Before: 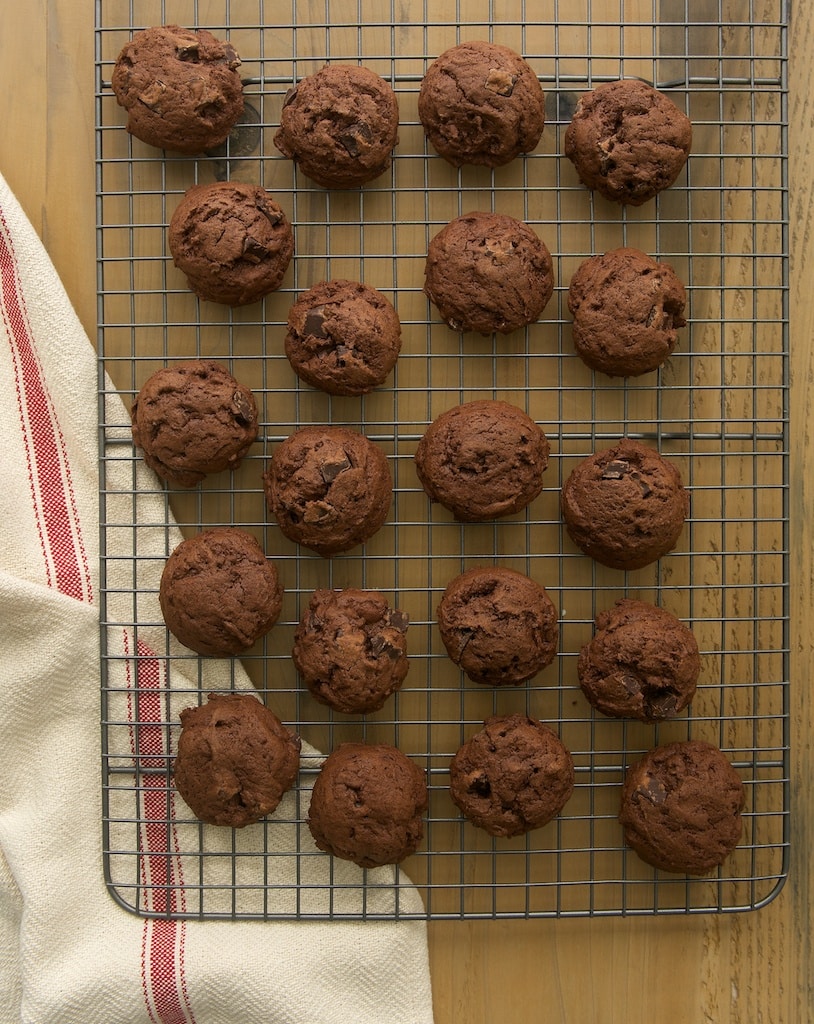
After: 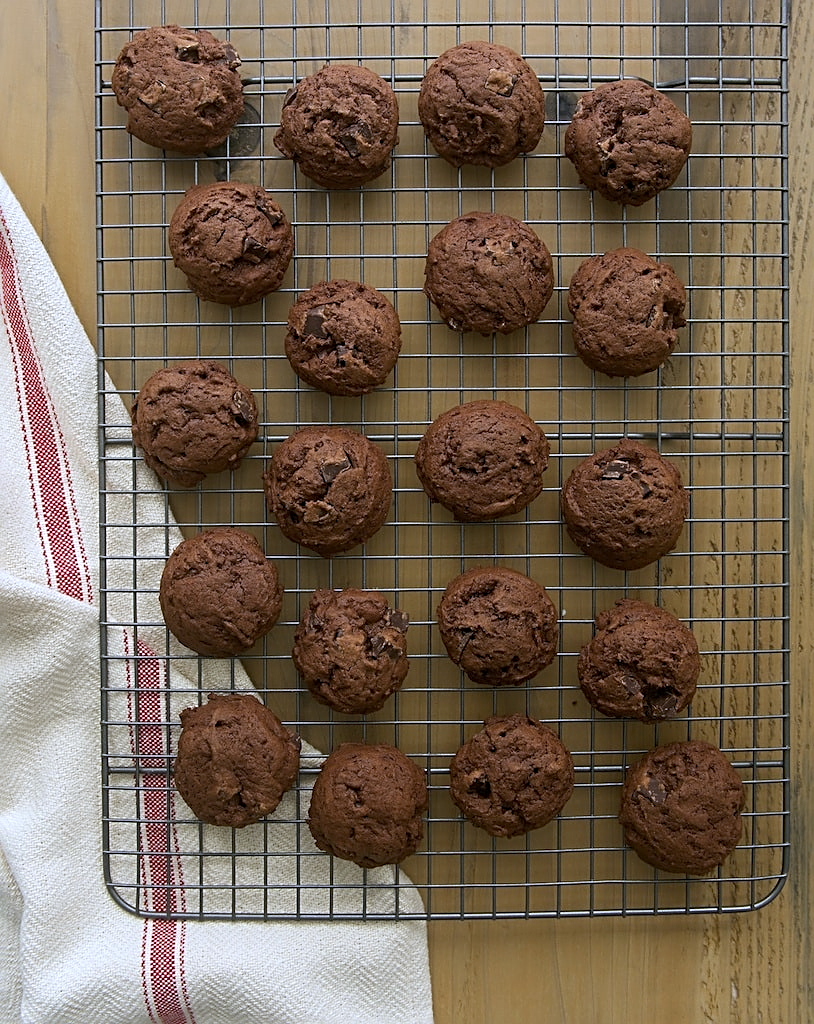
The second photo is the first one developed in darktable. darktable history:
sharpen: radius 2.531, amount 0.628
white balance: red 0.948, green 1.02, blue 1.176
